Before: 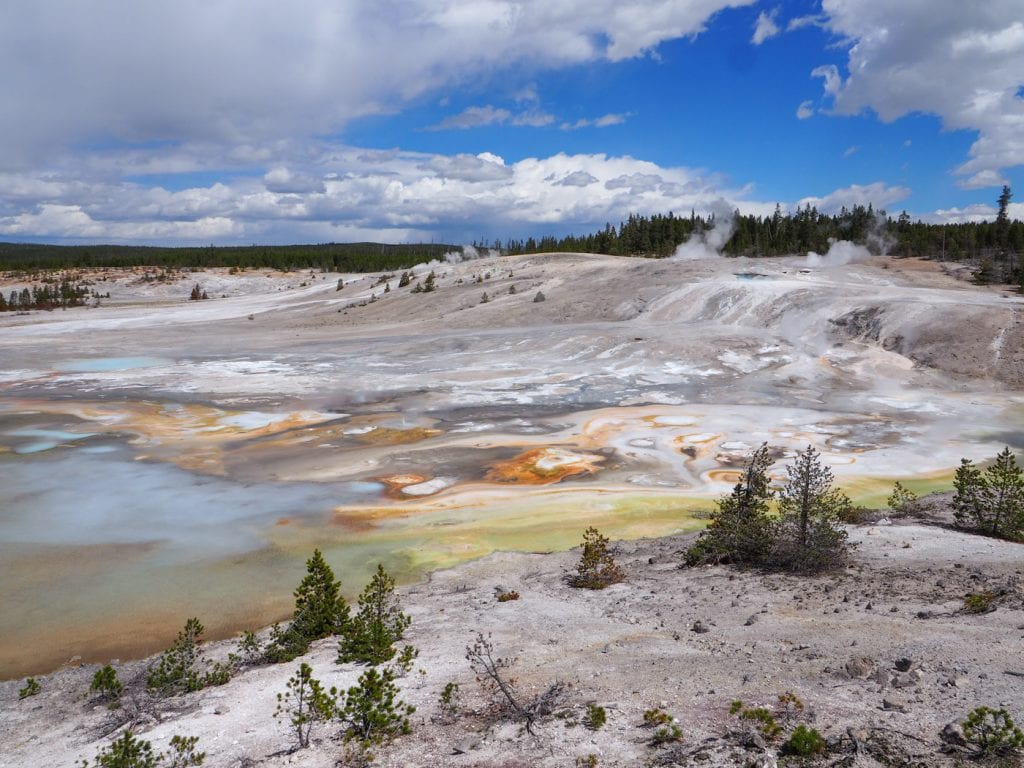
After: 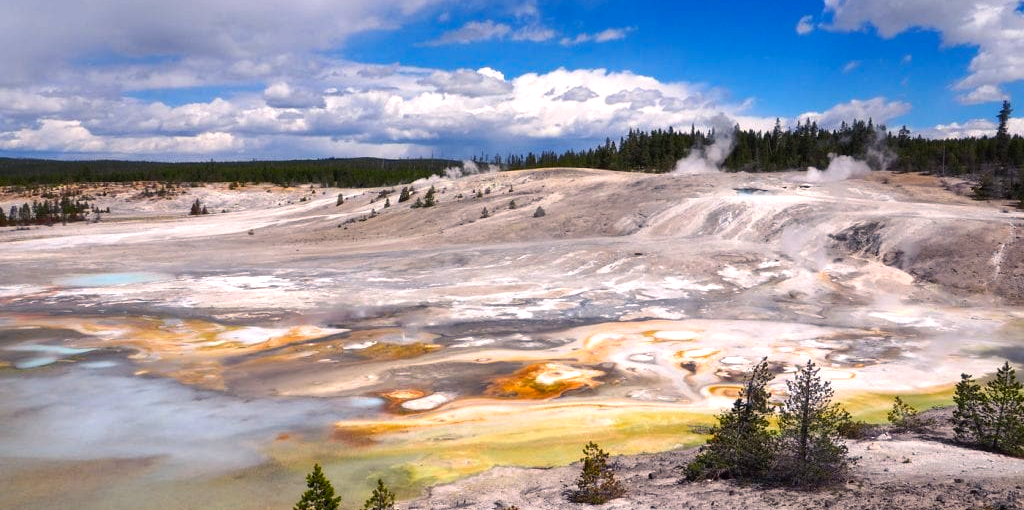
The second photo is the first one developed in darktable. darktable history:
crop: top 11.146%, bottom 22.343%
color balance rgb: shadows lift › chroma 3.27%, shadows lift › hue 278.33°, highlights gain › chroma 3.178%, highlights gain › hue 55.78°, perceptual saturation grading › global saturation 19.542%, perceptual brilliance grading › highlights 16.318%, perceptual brilliance grading › shadows -14.164%, global vibrance 20%
